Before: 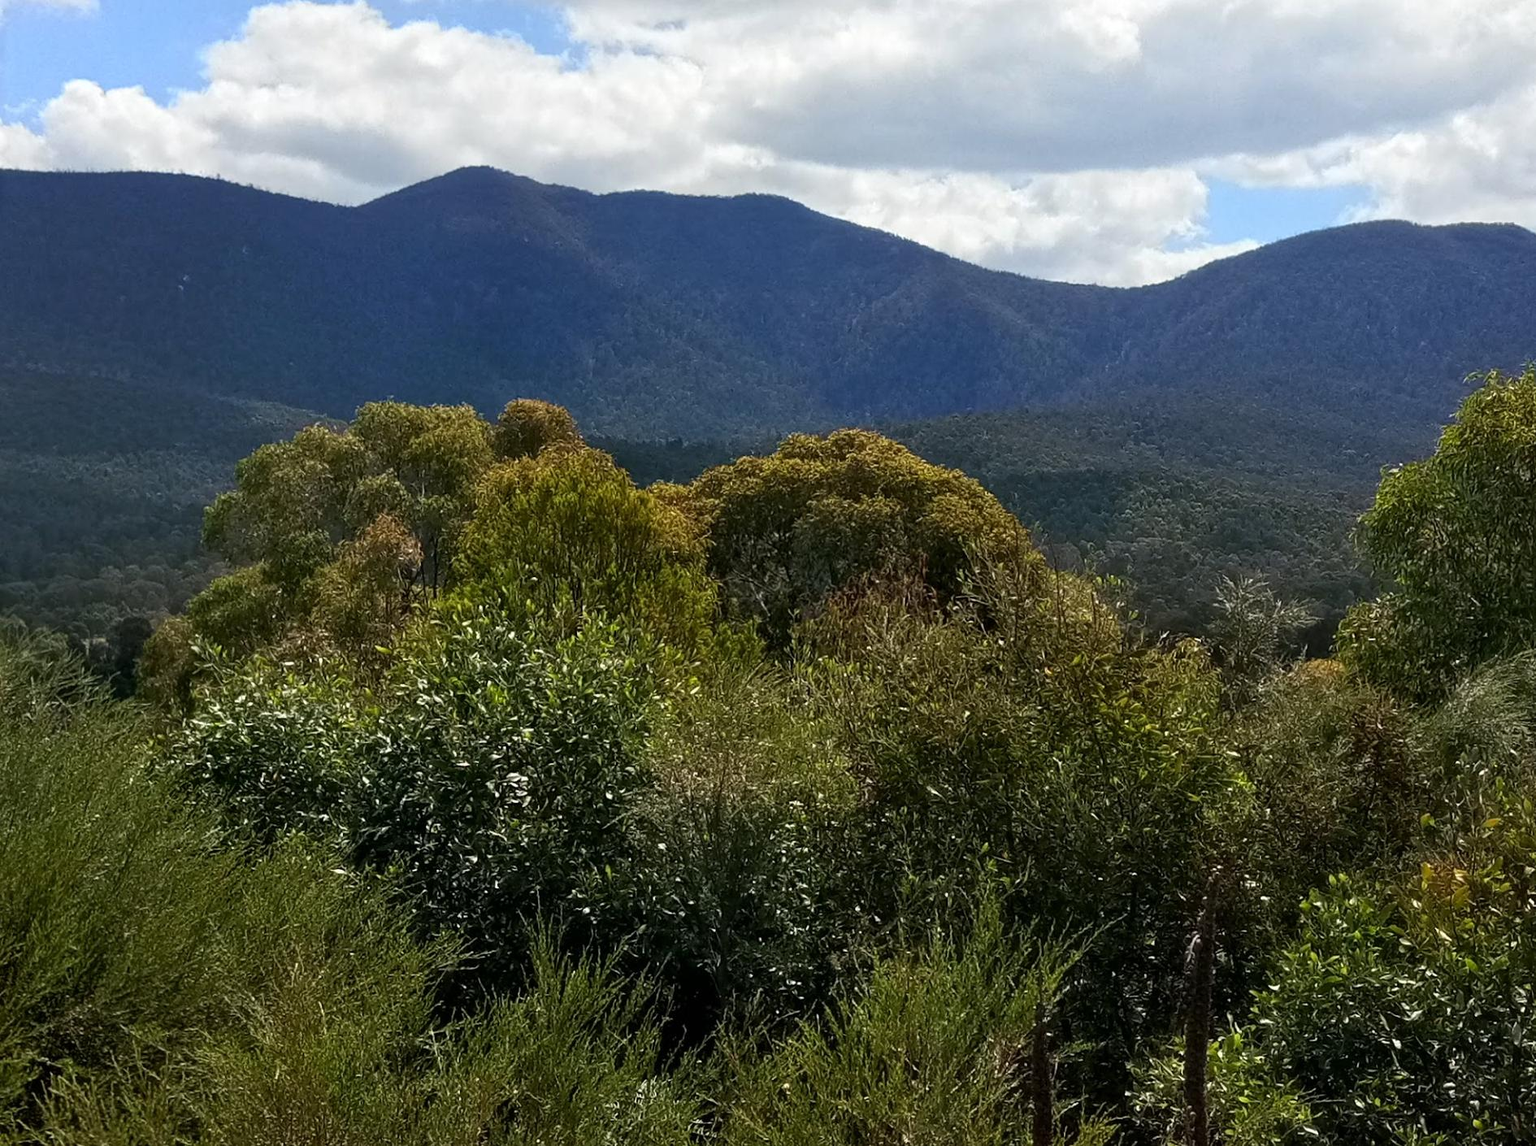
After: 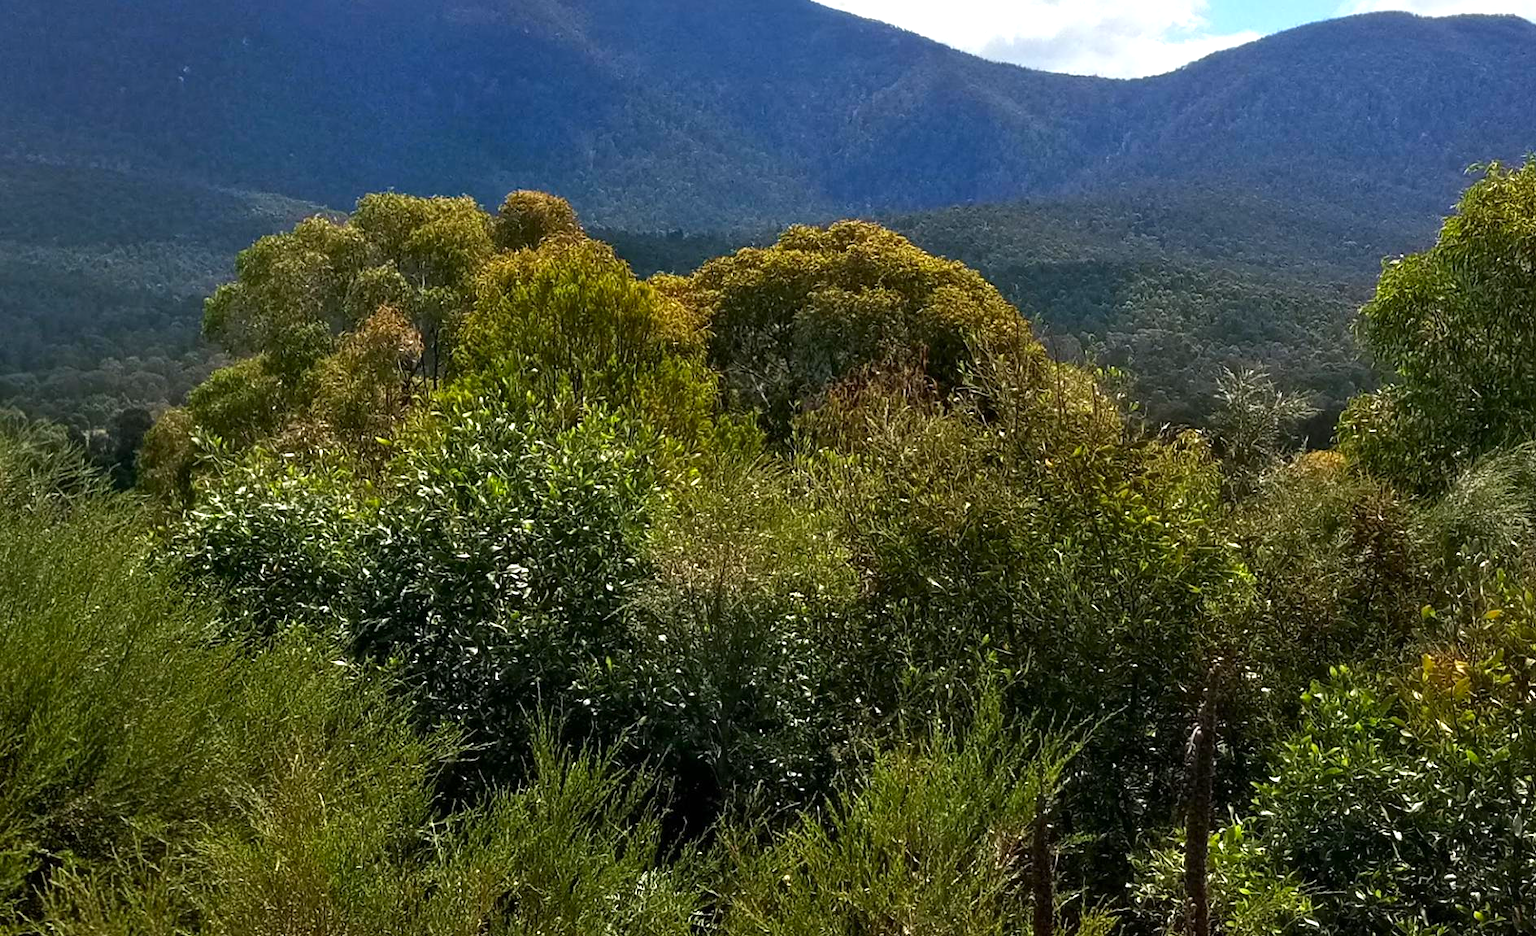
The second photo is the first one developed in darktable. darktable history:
contrast brightness saturation: contrast 0.038, saturation 0.164
exposure: exposure 0.514 EV, compensate highlight preservation false
crop and rotate: top 18.283%
